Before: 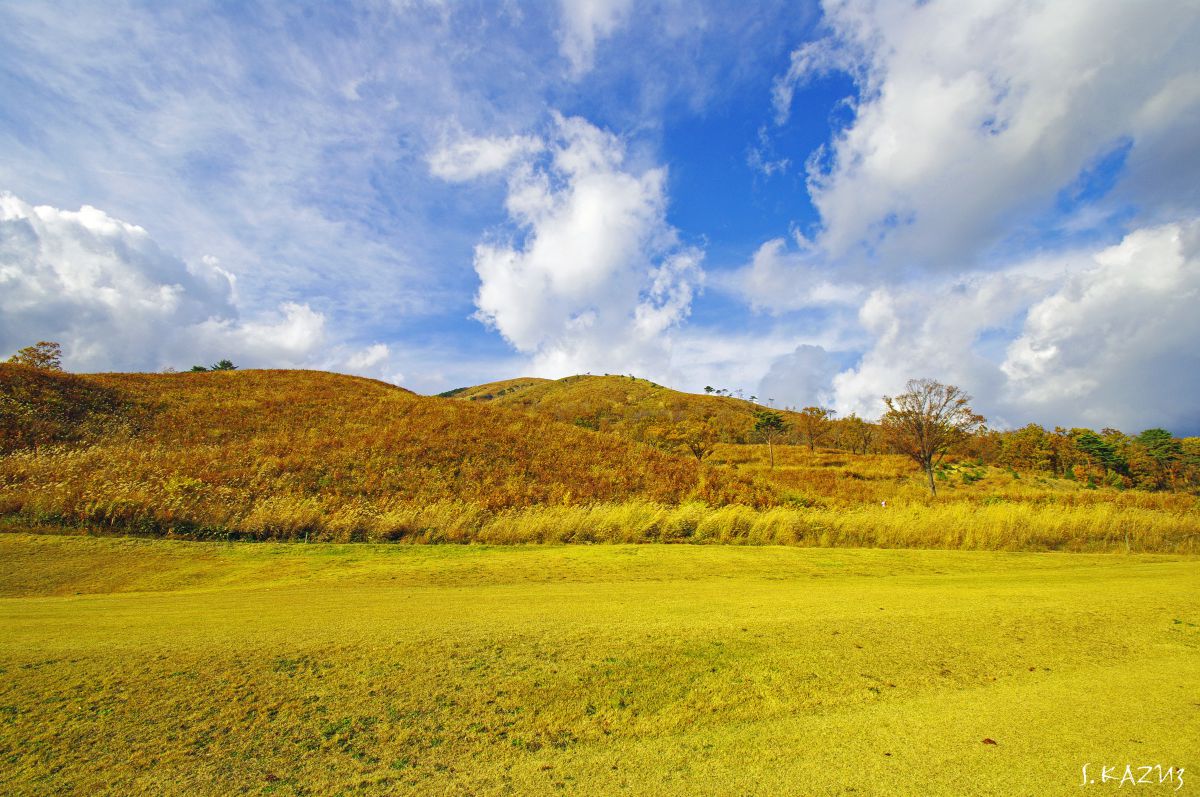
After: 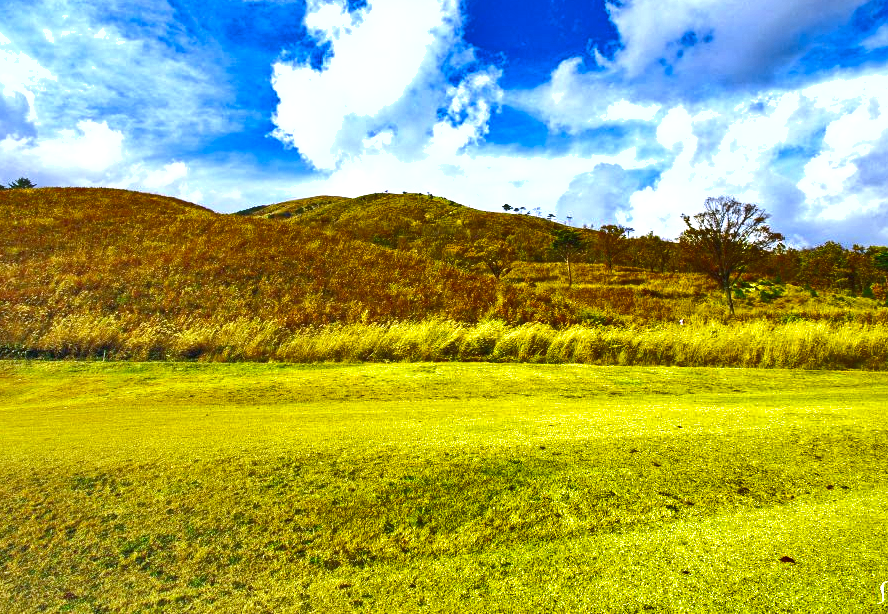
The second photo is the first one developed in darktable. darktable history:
white balance: red 0.948, green 1.02, blue 1.176
exposure: black level correction 0, exposure 0.7 EV, compensate exposure bias true, compensate highlight preservation false
shadows and highlights: white point adjustment 0.1, highlights -70, soften with gaussian
crop: left 16.871%, top 22.857%, right 9.116%
